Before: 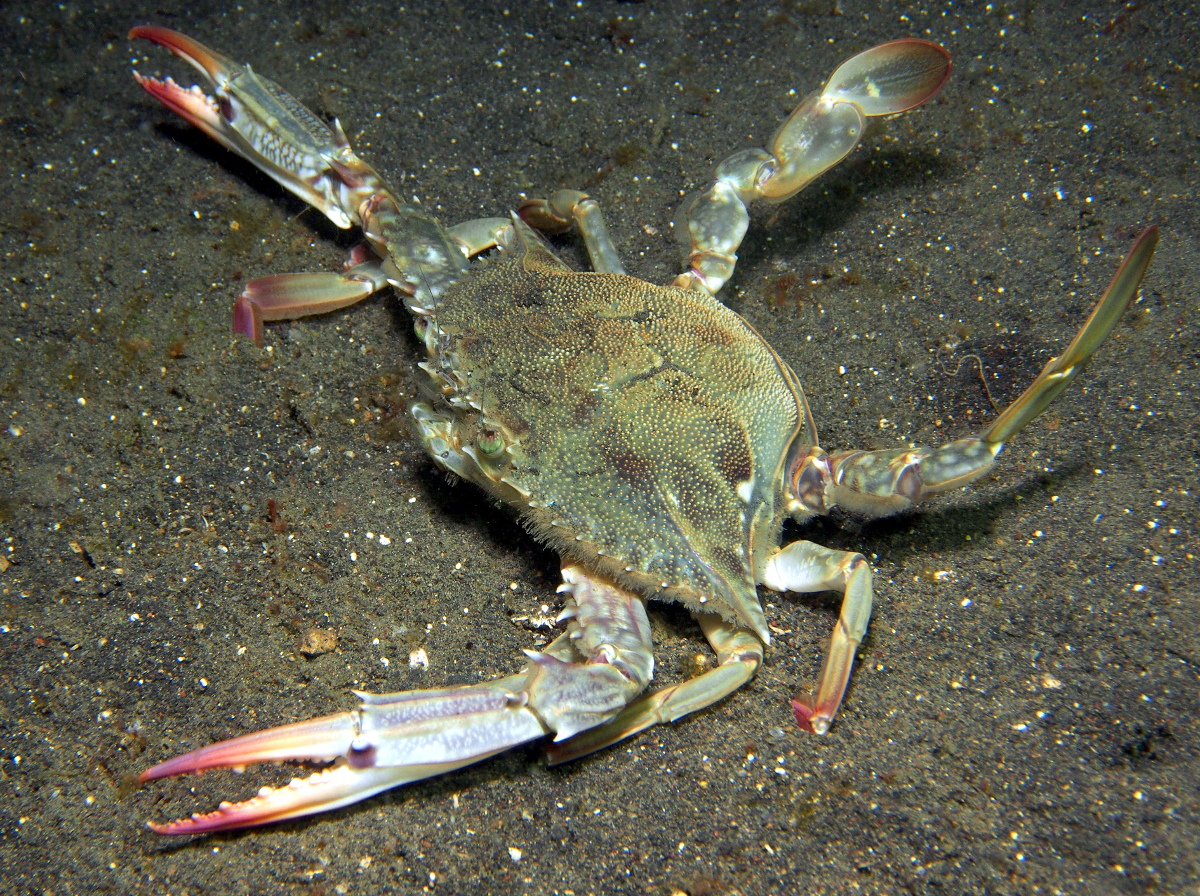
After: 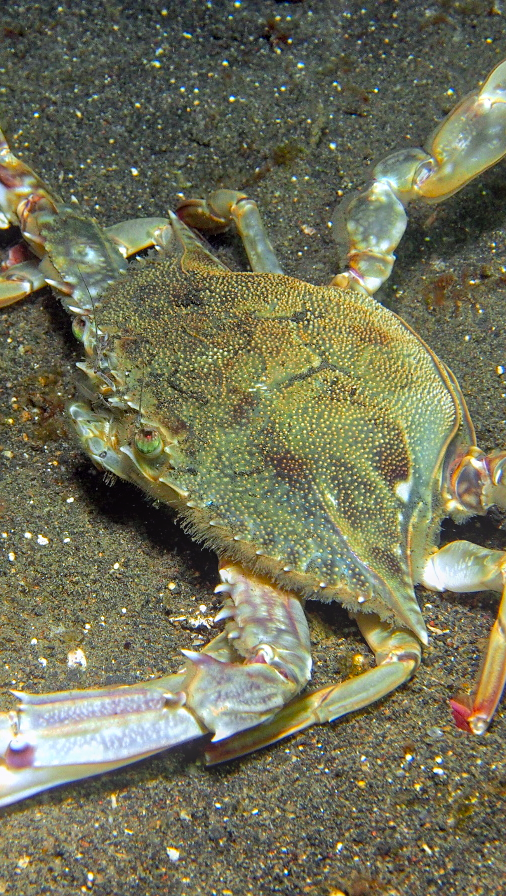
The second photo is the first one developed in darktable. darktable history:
crop: left 28.583%, right 29.231%
color balance: lift [1, 1.001, 0.999, 1.001], gamma [1, 1.004, 1.007, 0.993], gain [1, 0.991, 0.987, 1.013], contrast 10%, output saturation 120%
shadows and highlights: low approximation 0.01, soften with gaussian
bloom: on, module defaults
sharpen: amount 0.2
tone equalizer: -8 EV 0.25 EV, -7 EV 0.417 EV, -6 EV 0.417 EV, -5 EV 0.25 EV, -3 EV -0.25 EV, -2 EV -0.417 EV, -1 EV -0.417 EV, +0 EV -0.25 EV, edges refinement/feathering 500, mask exposure compensation -1.57 EV, preserve details guided filter
local contrast: on, module defaults
